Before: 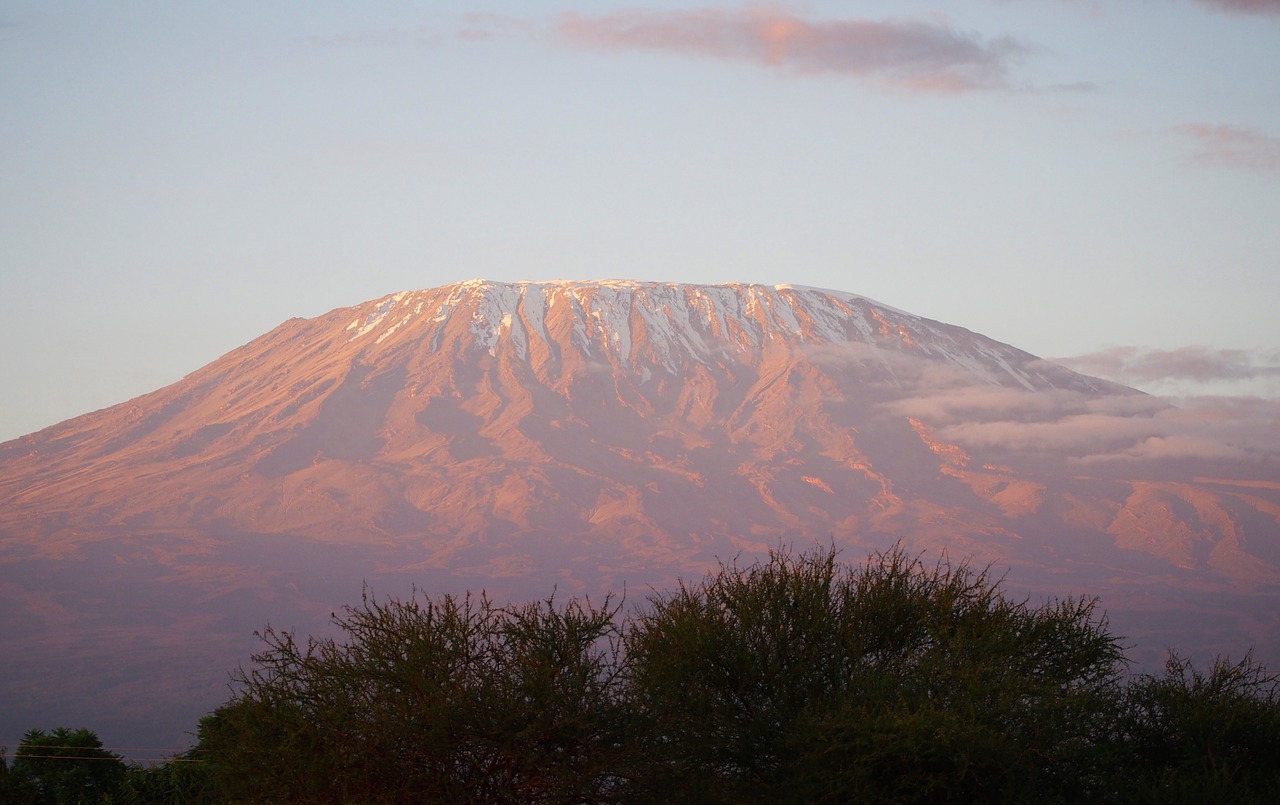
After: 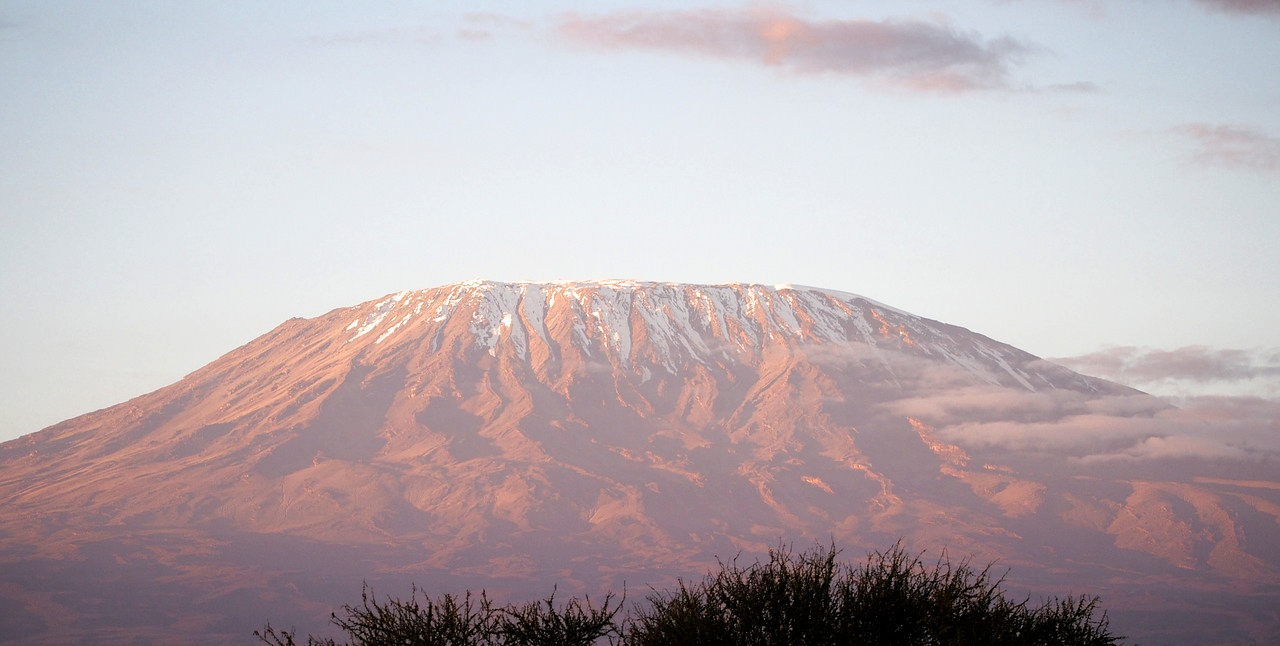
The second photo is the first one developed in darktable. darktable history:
crop: bottom 19.691%
filmic rgb: black relative exposure -8.2 EV, white relative exposure 2.2 EV, threshold 5.99 EV, target white luminance 99.985%, hardness 7.08, latitude 74.72%, contrast 1.317, highlights saturation mix -2.16%, shadows ↔ highlights balance 30.45%, color science v6 (2022), enable highlight reconstruction true
